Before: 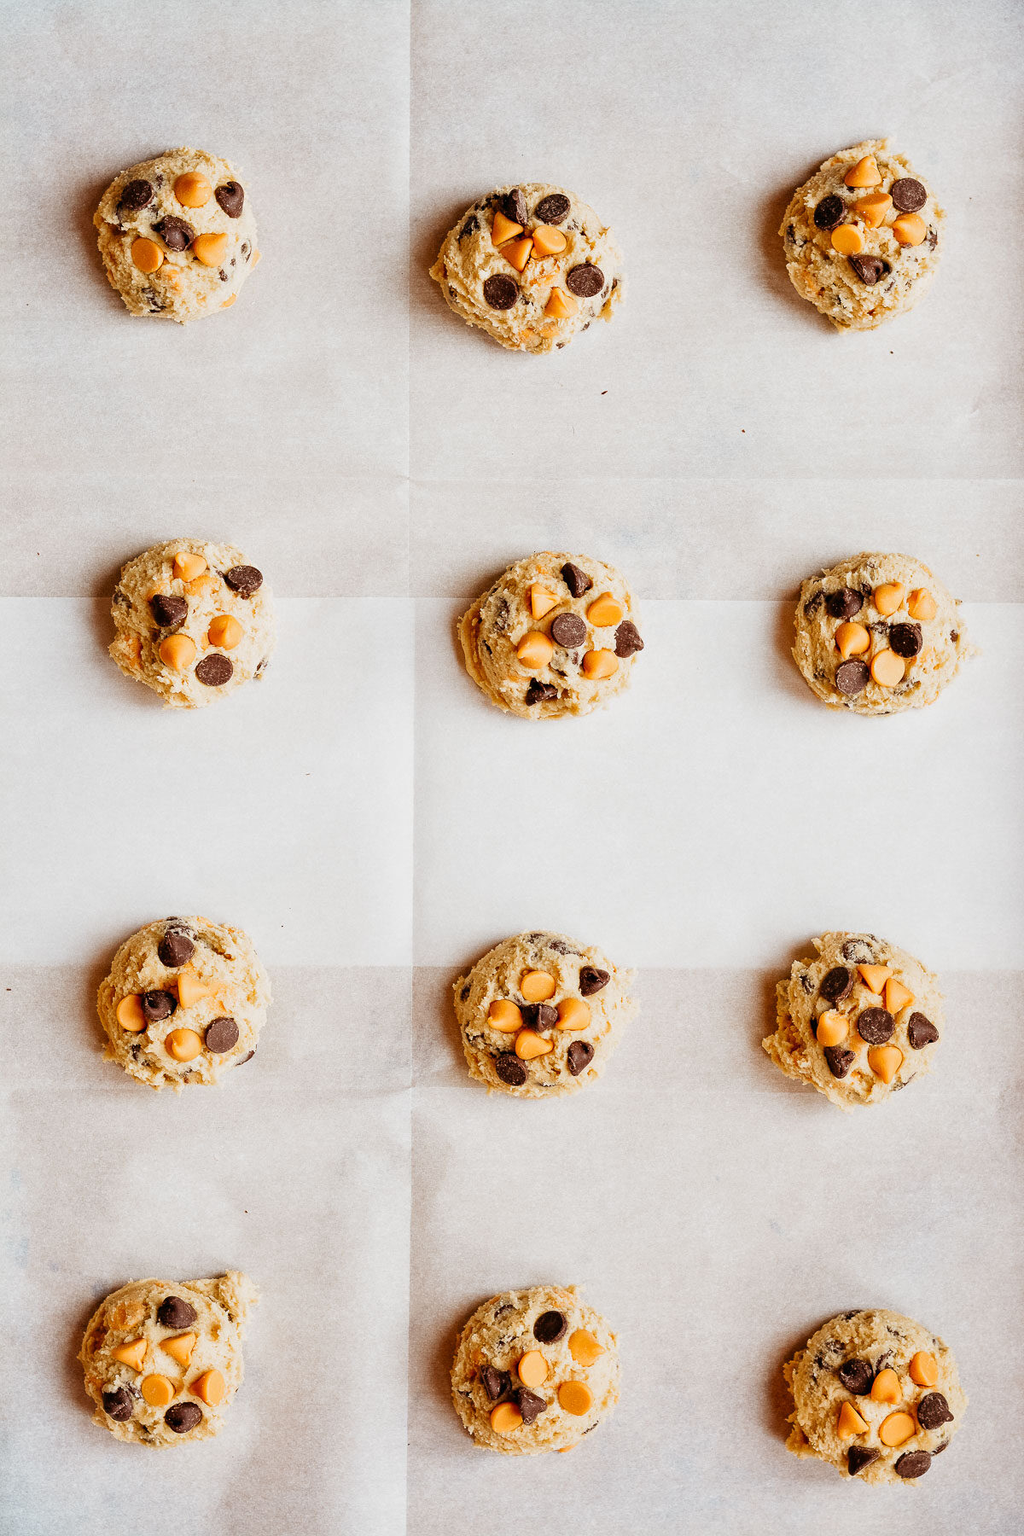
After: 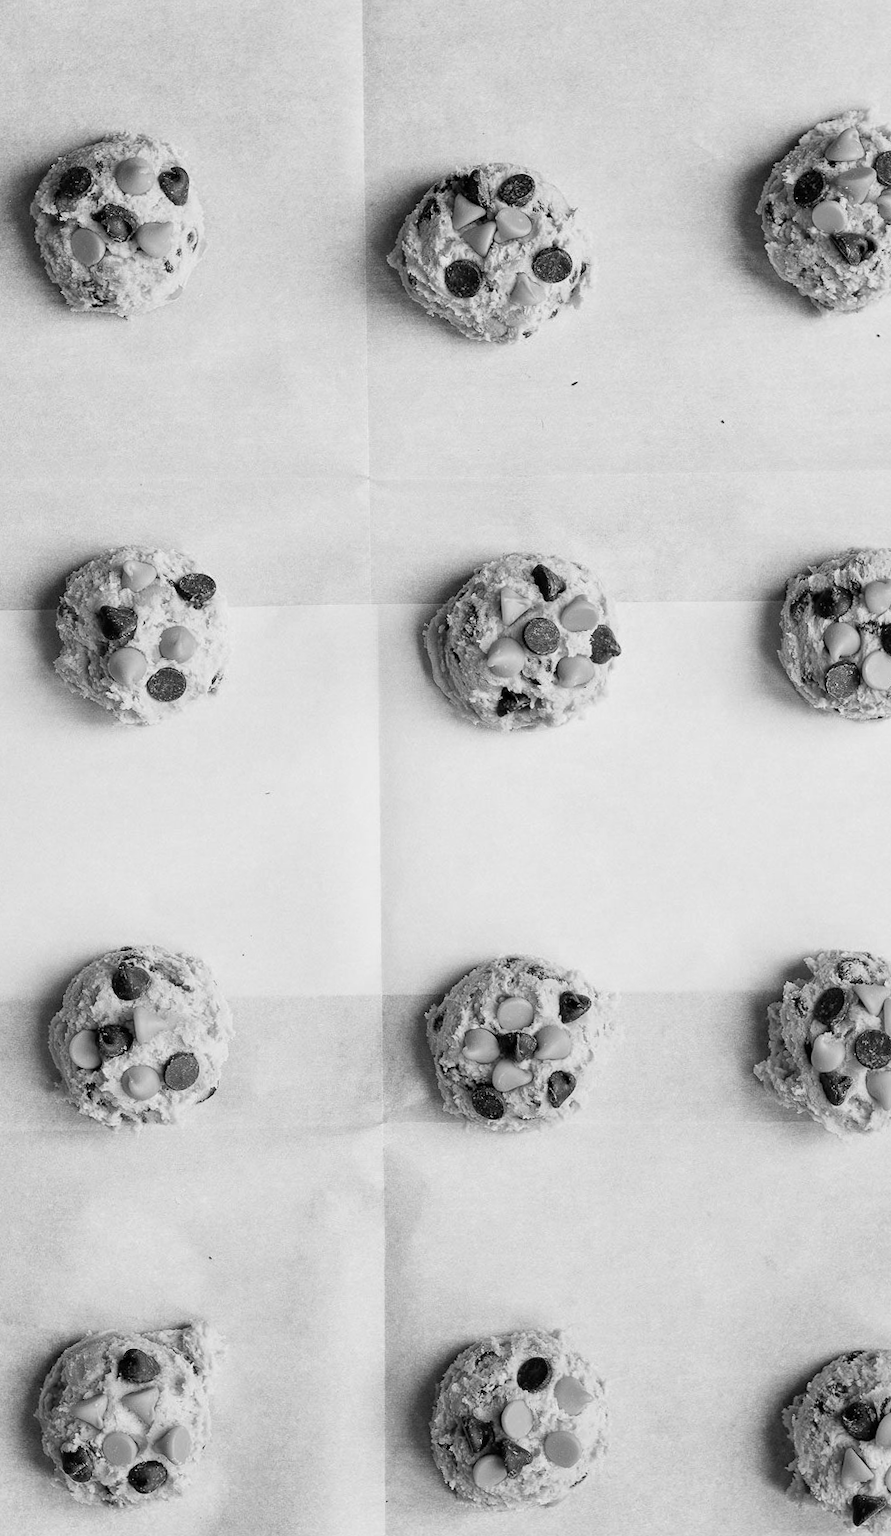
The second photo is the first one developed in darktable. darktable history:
color calibration: output gray [0.18, 0.41, 0.41, 0], gray › normalize channels true, illuminant same as pipeline (D50), adaptation XYZ, x 0.346, y 0.359, gamut compression 0
crop and rotate: angle 1°, left 4.281%, top 0.642%, right 11.383%, bottom 2.486%
white balance: red 1.05, blue 1.072
